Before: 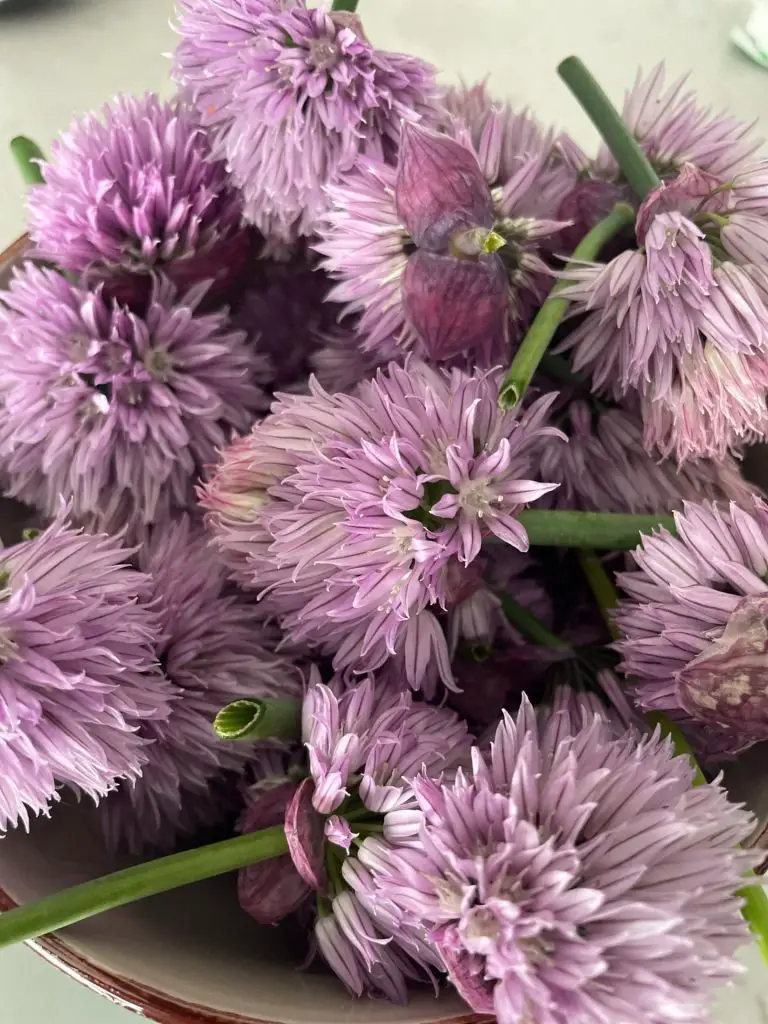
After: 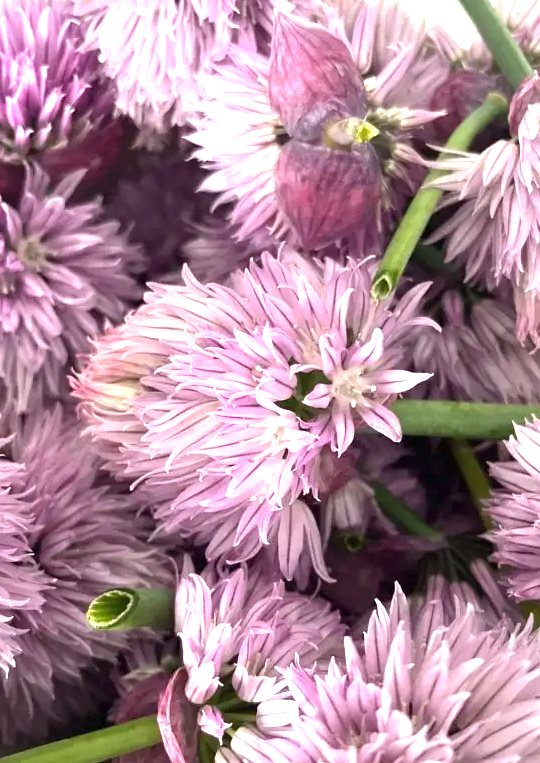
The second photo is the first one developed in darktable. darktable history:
exposure: black level correction 0, exposure 1.2 EV, compensate highlight preservation false
crop and rotate: left 16.636%, top 10.794%, right 12.921%, bottom 14.64%
